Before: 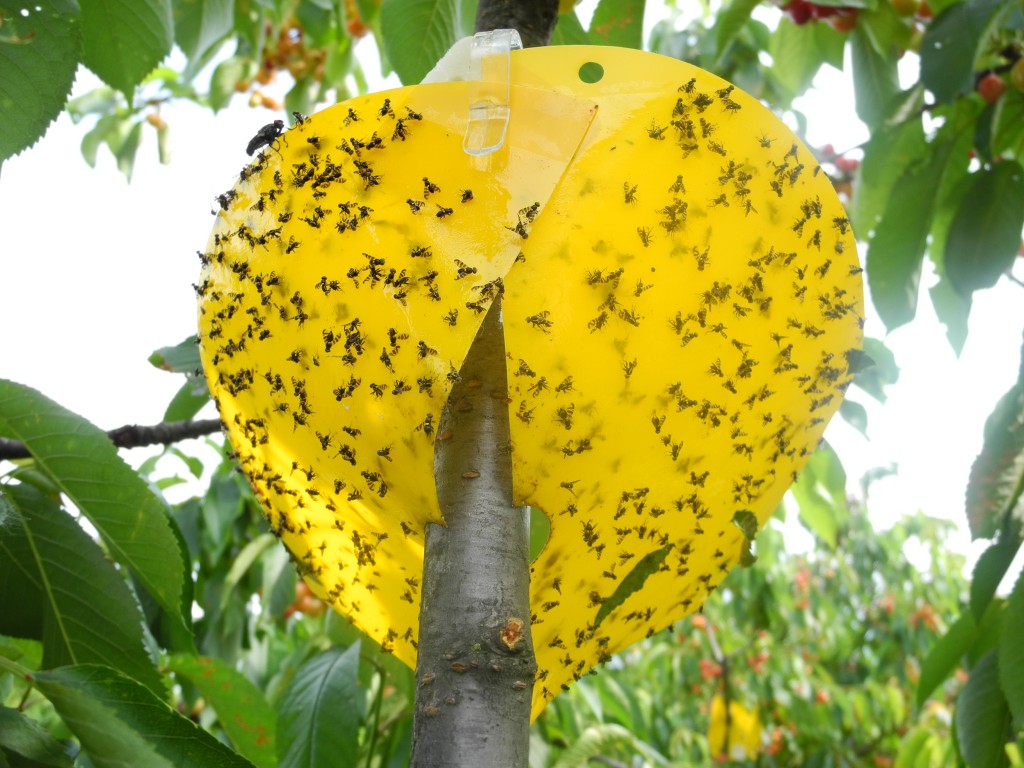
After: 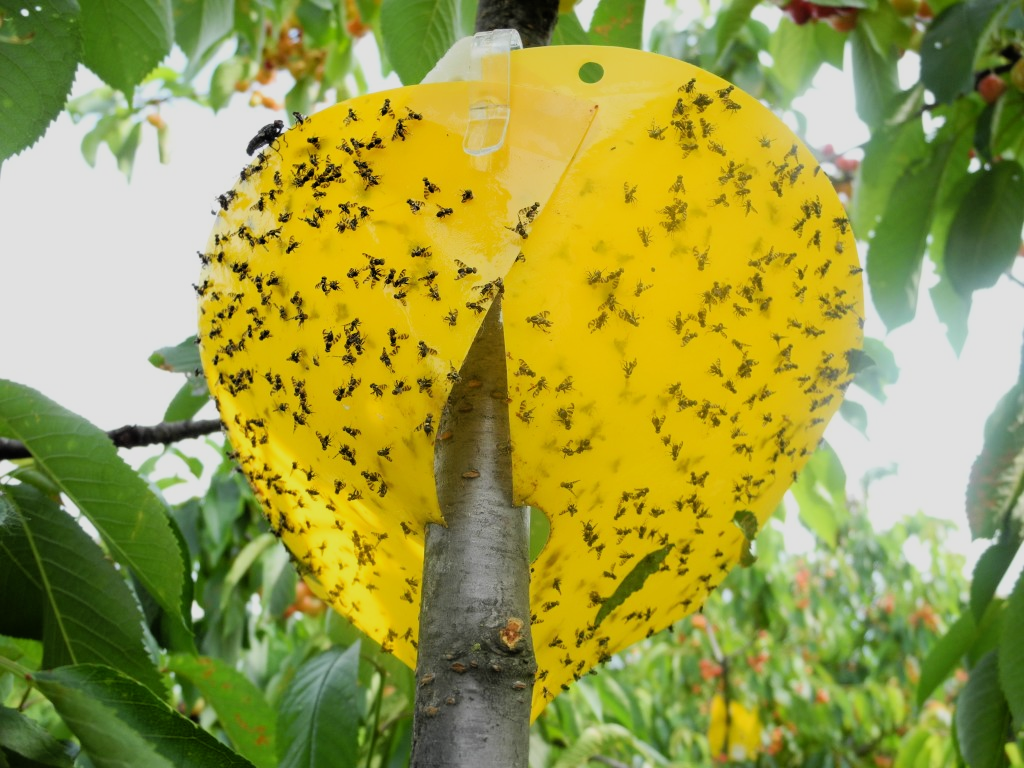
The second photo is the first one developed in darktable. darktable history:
white balance: emerald 1
filmic rgb: threshold 3 EV, hardness 4.17, latitude 50%, contrast 1.1, preserve chrominance max RGB, color science v6 (2022), contrast in shadows safe, contrast in highlights safe, enable highlight reconstruction true
